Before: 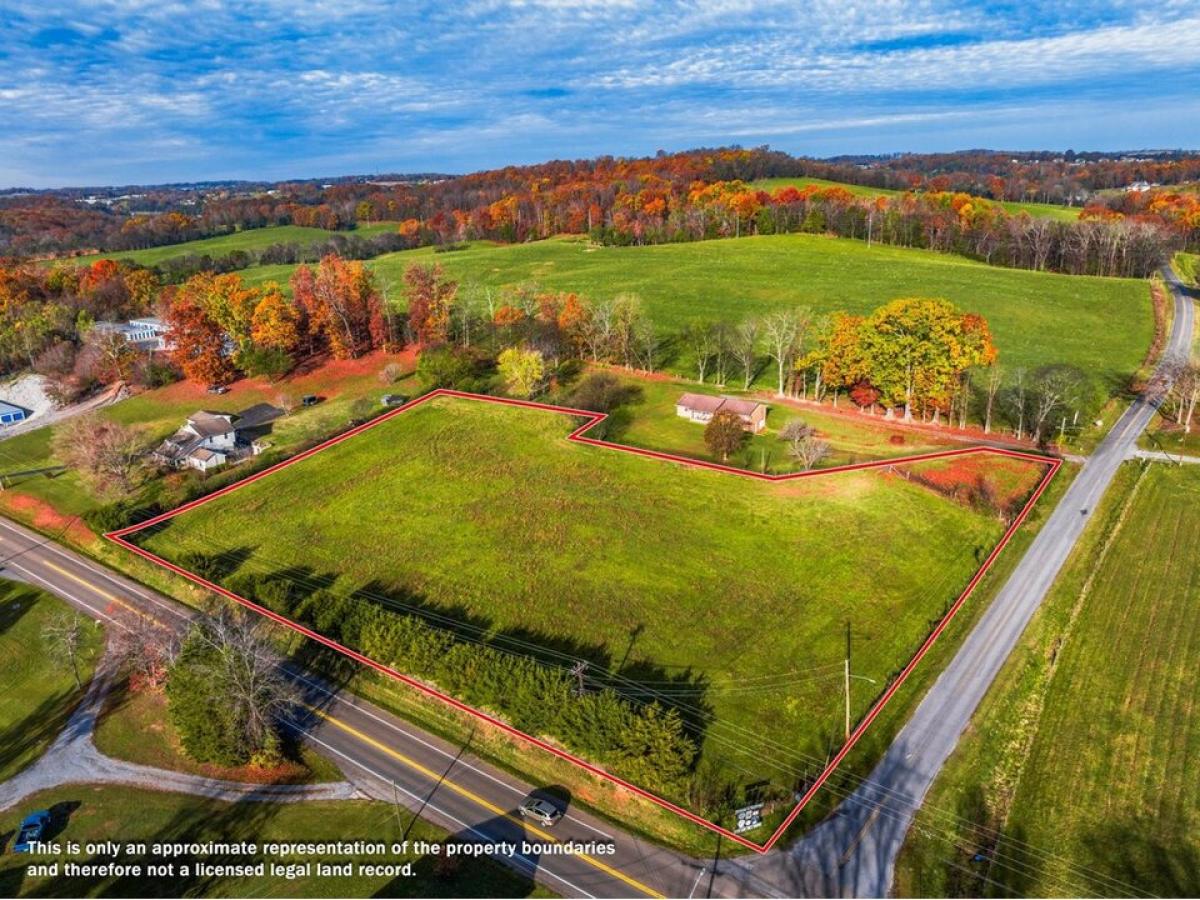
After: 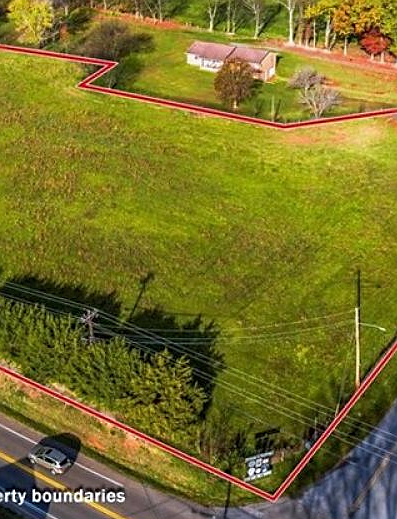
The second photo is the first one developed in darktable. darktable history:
white balance: red 0.983, blue 1.036
crop: left 40.878%, top 39.176%, right 25.993%, bottom 3.081%
sharpen: on, module defaults
